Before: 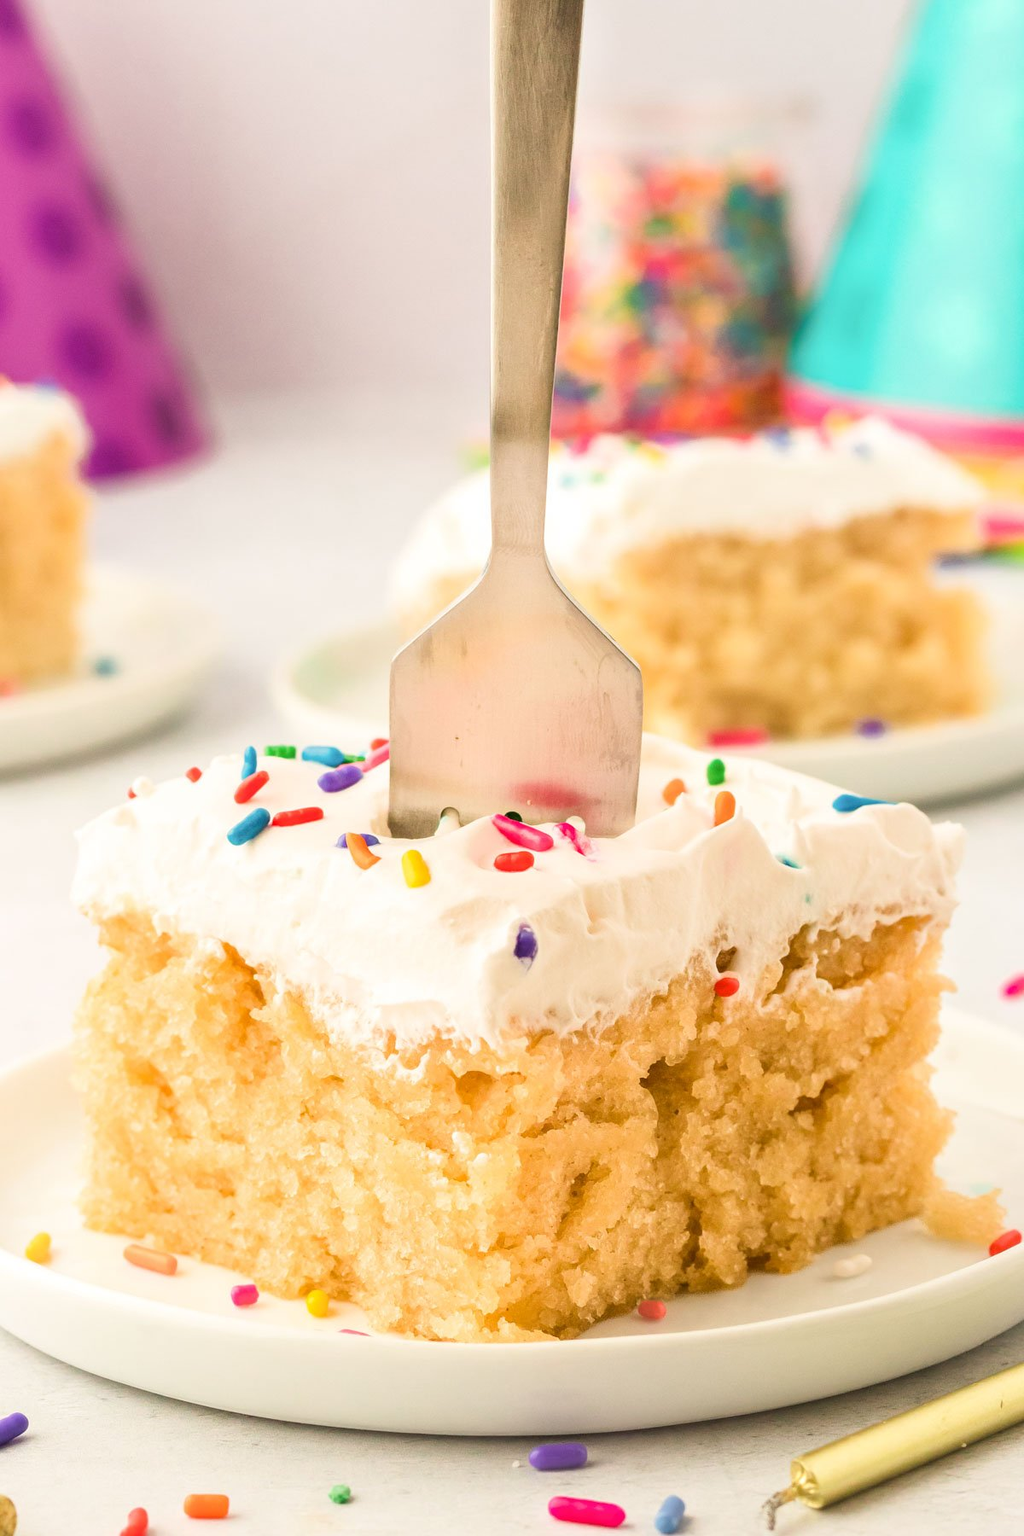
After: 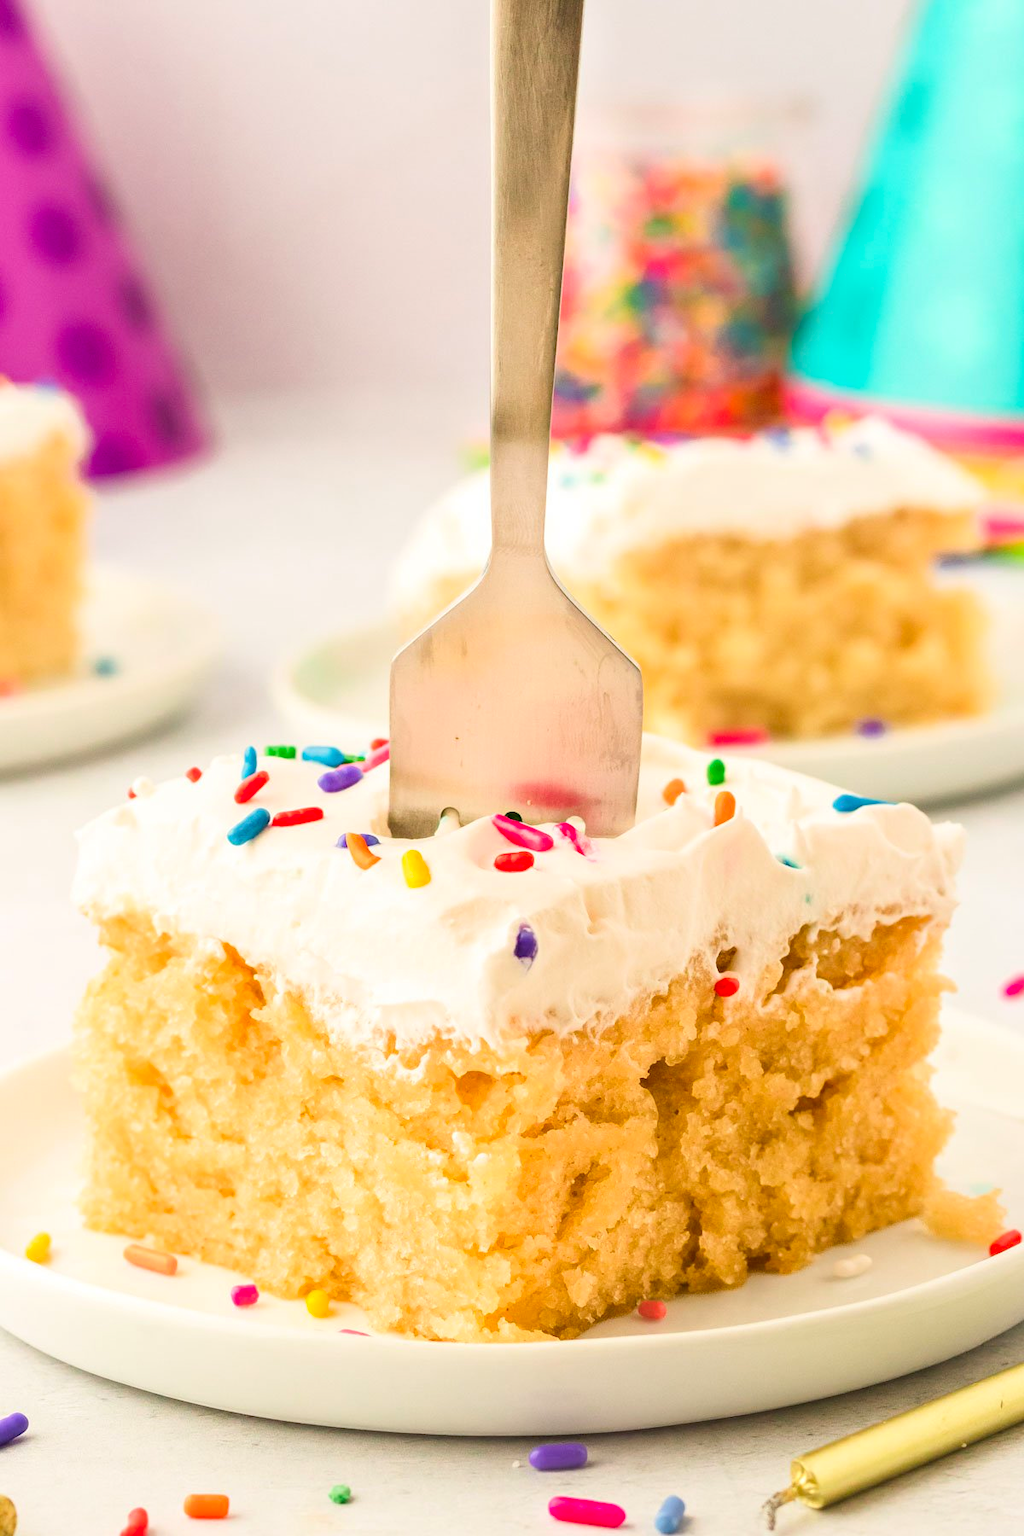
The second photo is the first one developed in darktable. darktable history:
contrast brightness saturation: contrast 0.085, saturation 0.198
